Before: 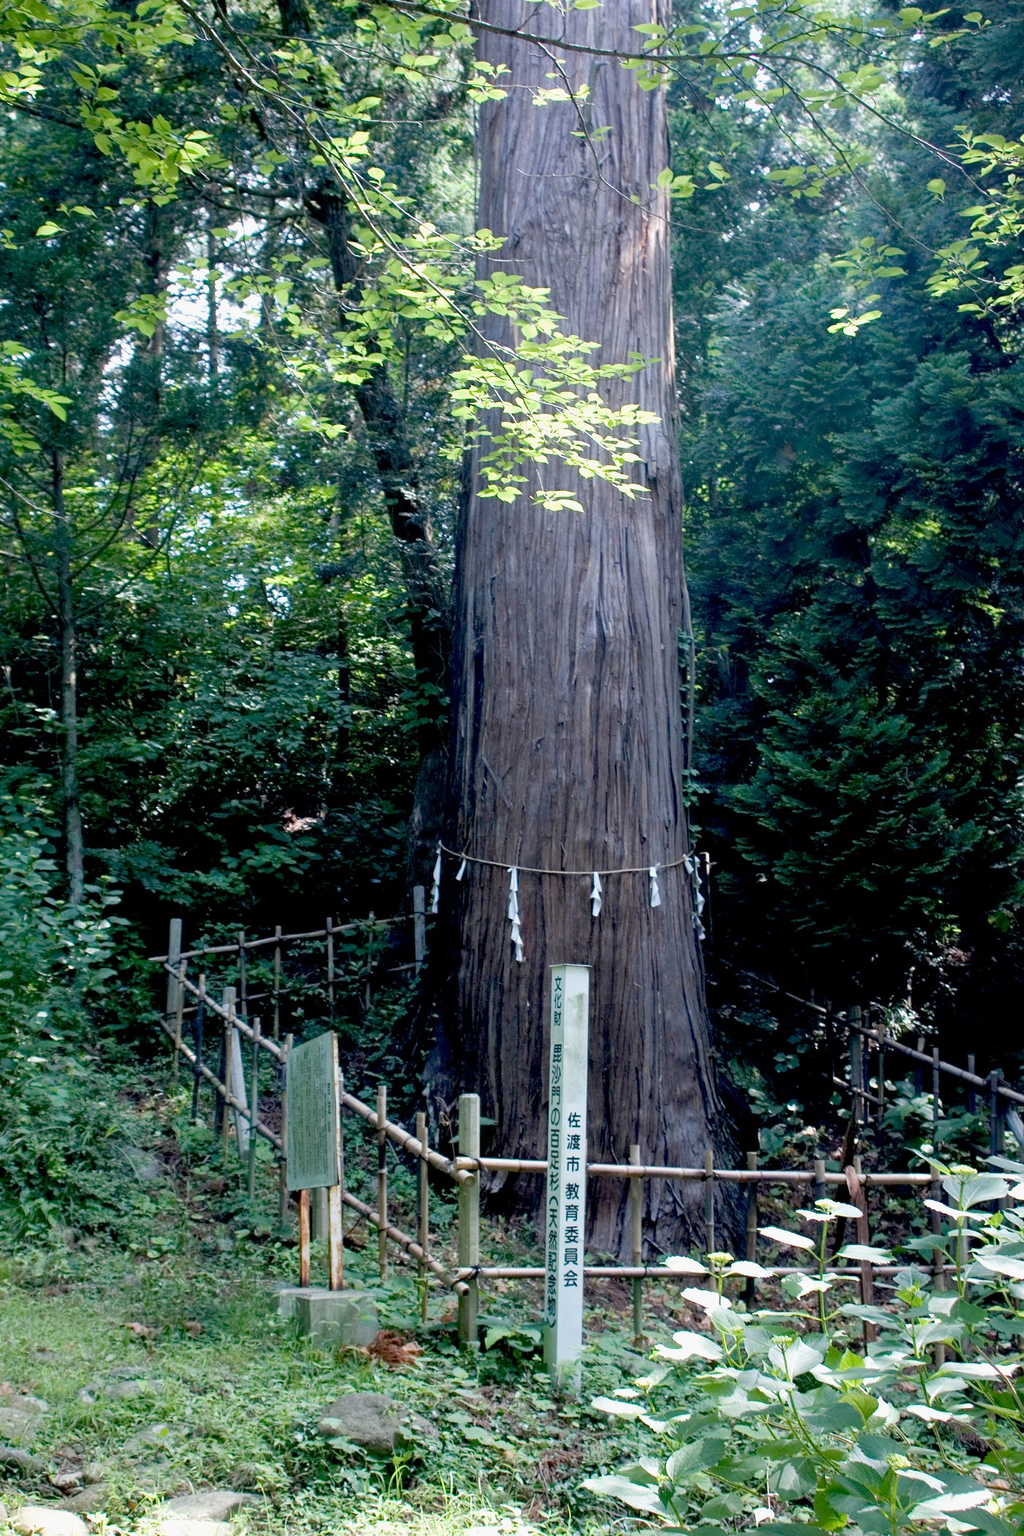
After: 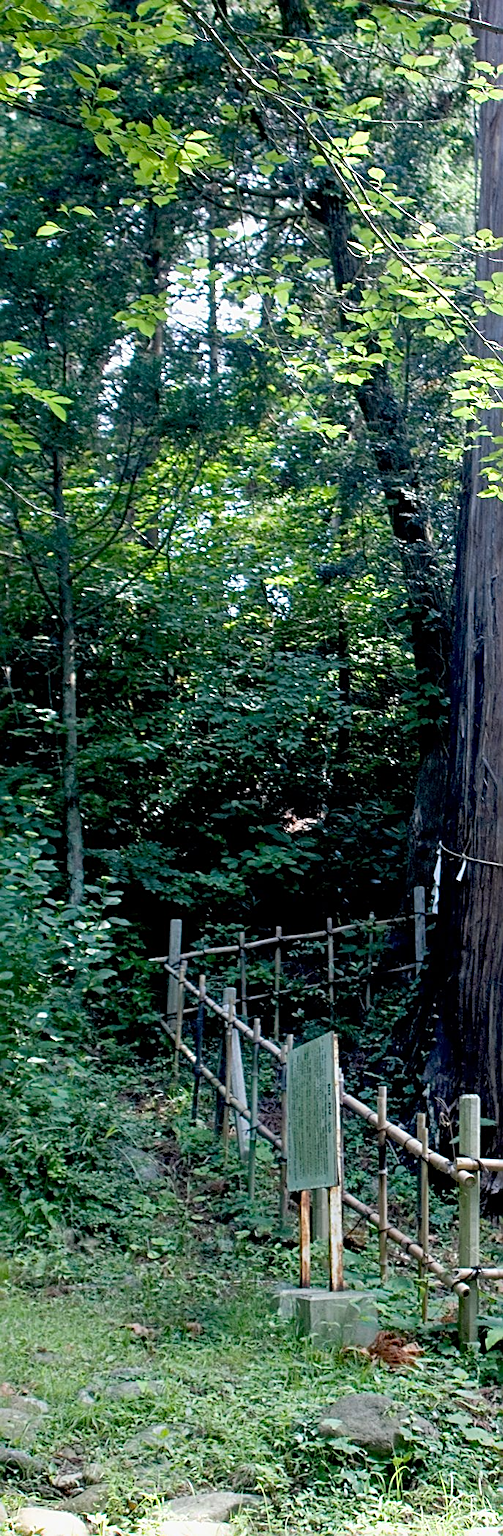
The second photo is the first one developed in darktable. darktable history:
crop and rotate: left 0%, top 0%, right 50.845%
sharpen: radius 2.531, amount 0.628
